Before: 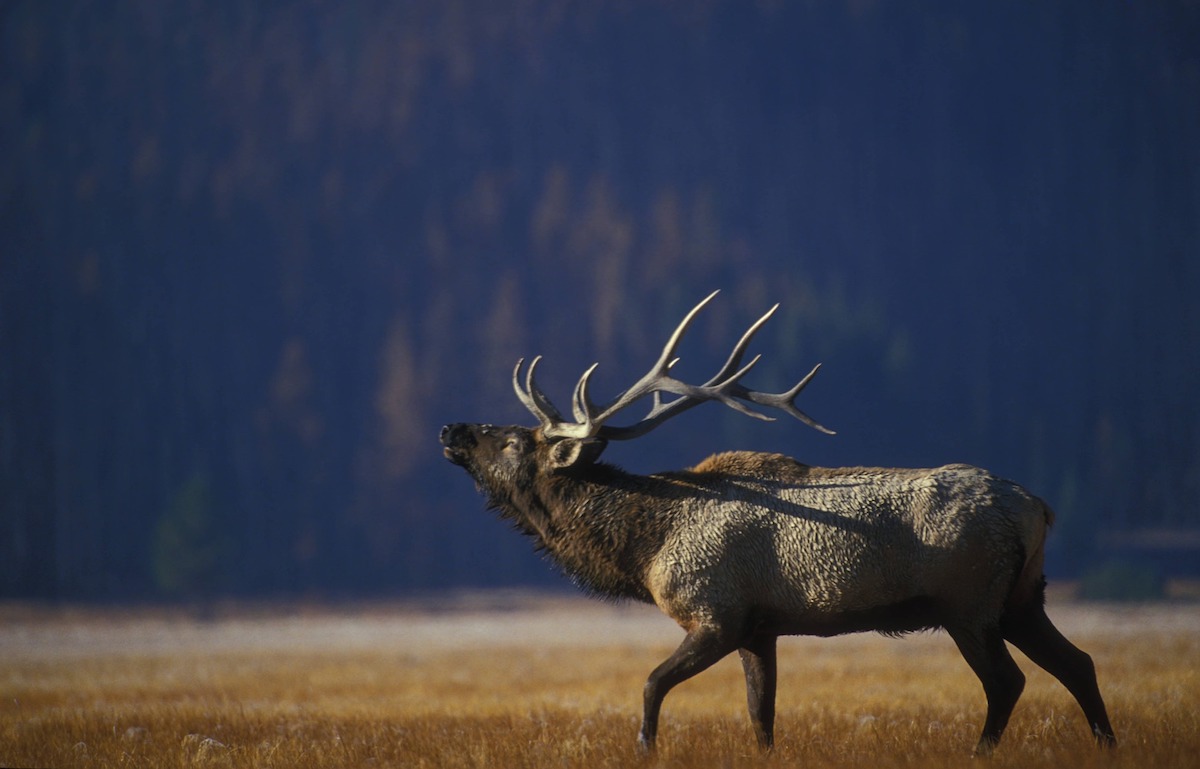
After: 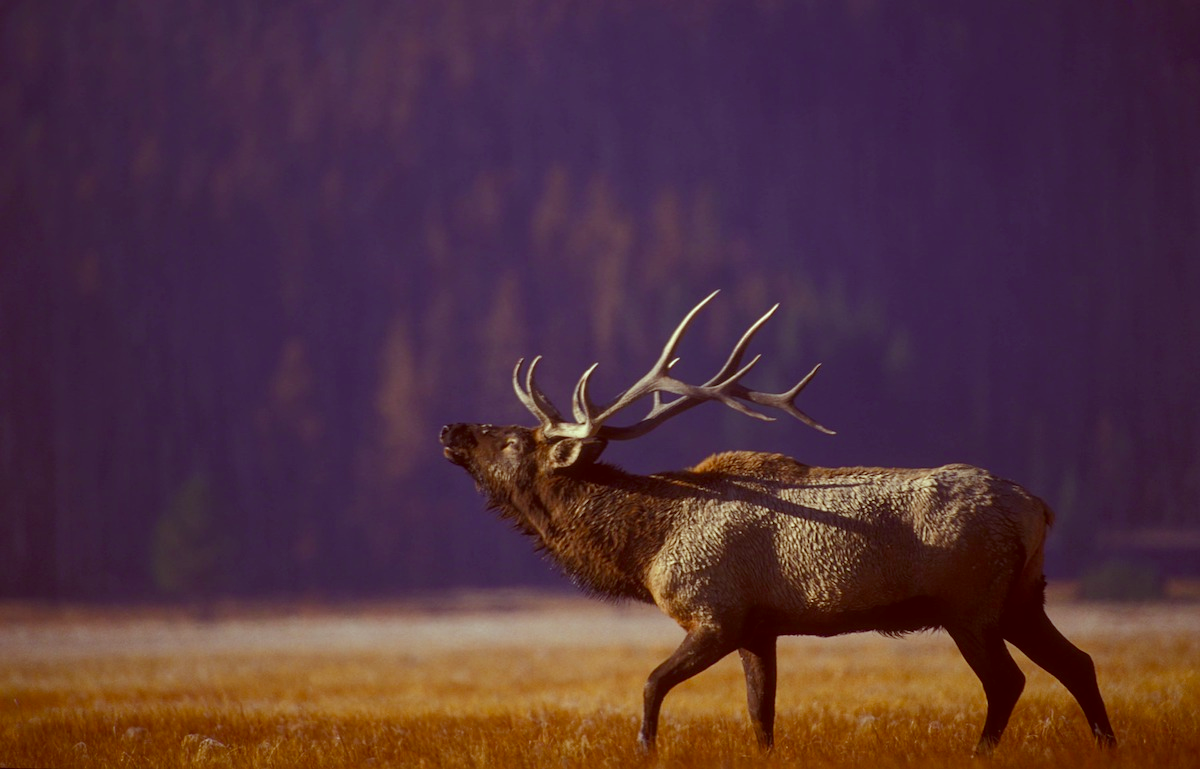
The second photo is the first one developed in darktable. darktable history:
color balance rgb: perceptual saturation grading › global saturation 20%, perceptual saturation grading › highlights -25%, perceptual saturation grading › shadows 25%
color correction: highlights a* -7.23, highlights b* -0.161, shadows a* 20.08, shadows b* 11.73
